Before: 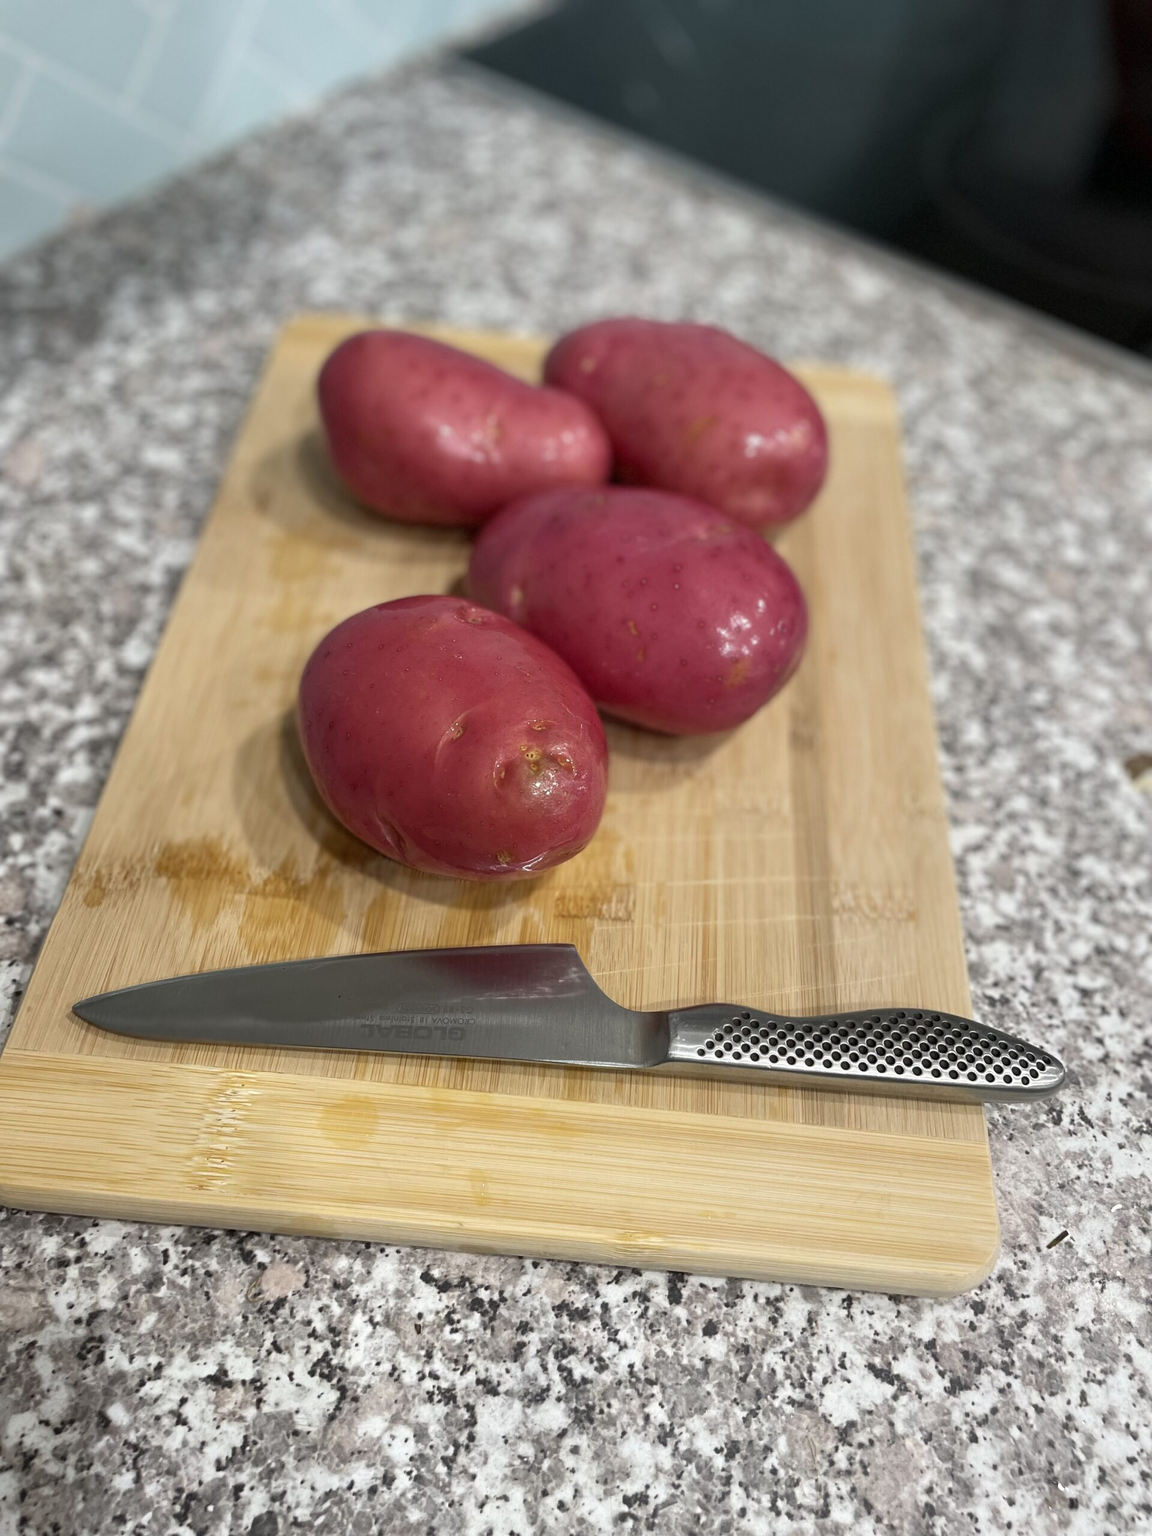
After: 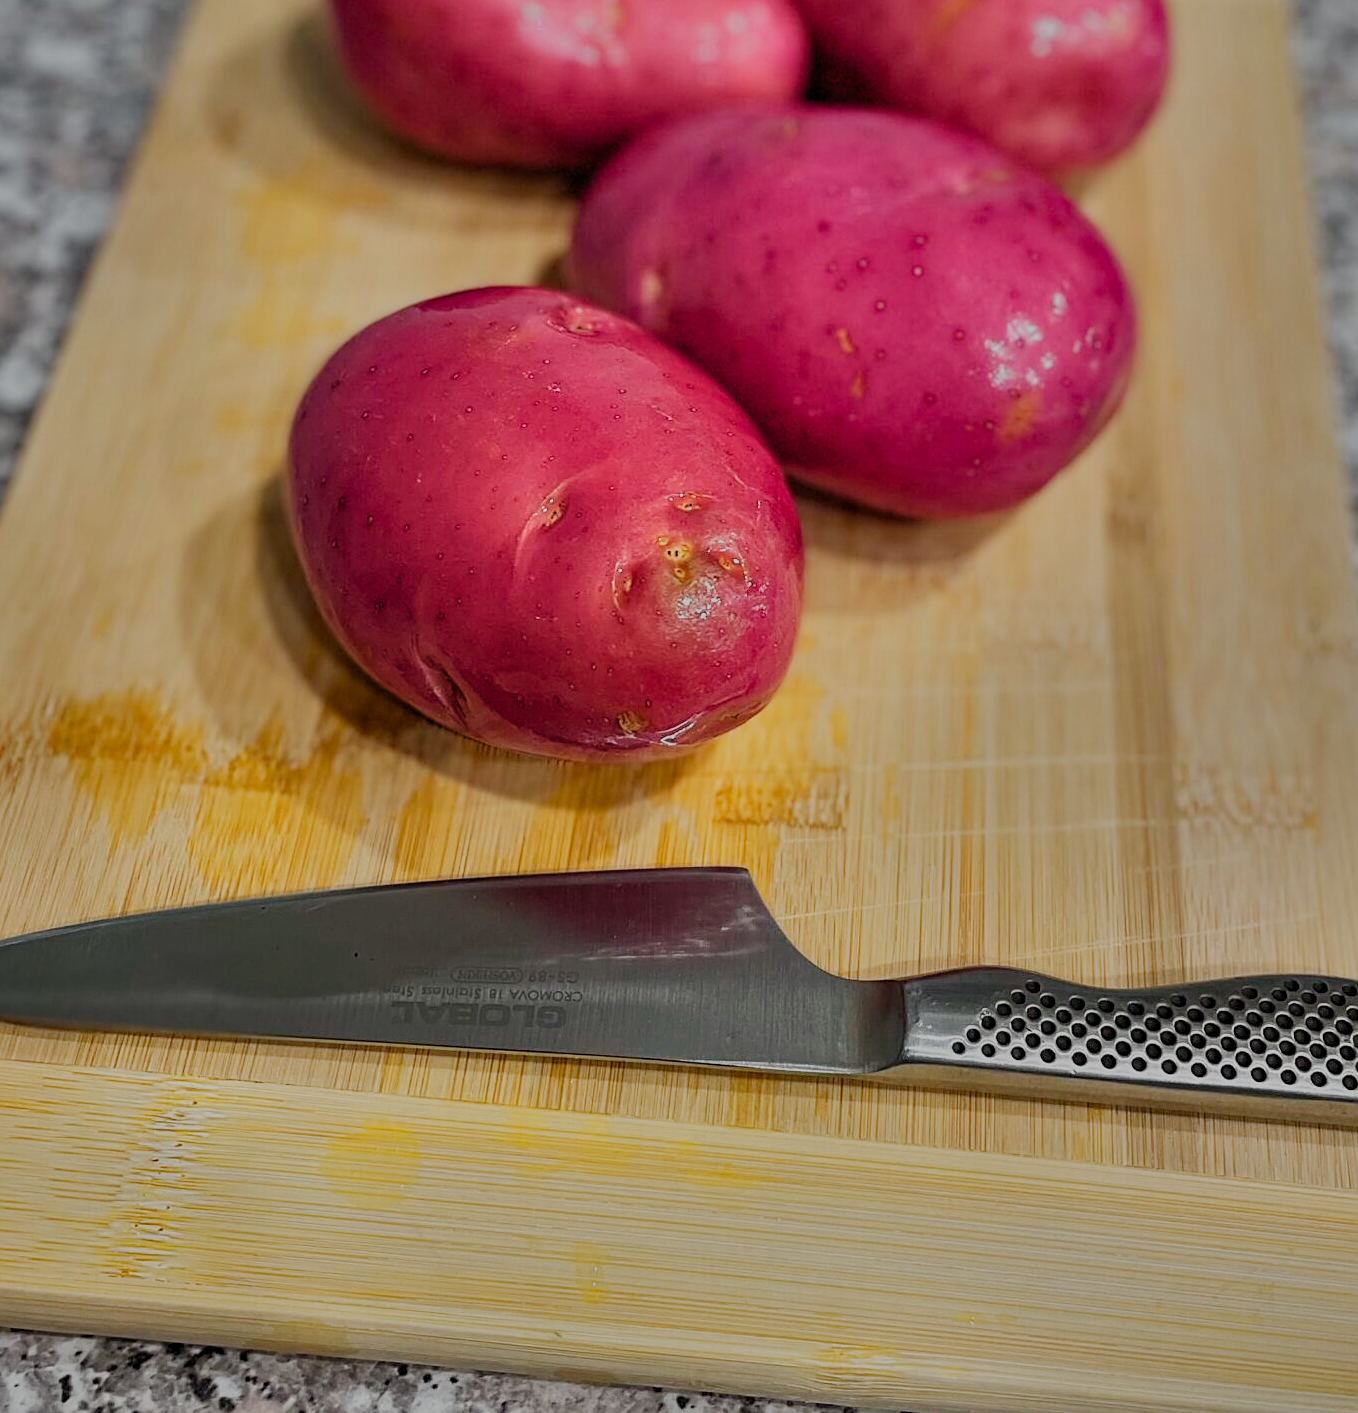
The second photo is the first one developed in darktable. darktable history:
haze removal: compatibility mode true, adaptive false
crop: left 10.944%, top 27.612%, right 18.275%, bottom 17.167%
sharpen: on, module defaults
shadows and highlights: shadows 80.22, white point adjustment -8.91, highlights -61.51, soften with gaussian
color zones: curves: ch0 [(0.099, 0.624) (0.257, 0.596) (0.384, 0.376) (0.529, 0.492) (0.697, 0.564) (0.768, 0.532) (0.908, 0.644)]; ch1 [(0.112, 0.564) (0.254, 0.612) (0.432, 0.676) (0.592, 0.456) (0.743, 0.684) (0.888, 0.536)]; ch2 [(0.25, 0.5) (0.469, 0.36) (0.75, 0.5)]
filmic rgb: black relative exposure -7.65 EV, white relative exposure 4.56 EV, threshold 2.95 EV, hardness 3.61, contrast 0.987, preserve chrominance no, color science v5 (2021), contrast in shadows safe, contrast in highlights safe, enable highlight reconstruction true
